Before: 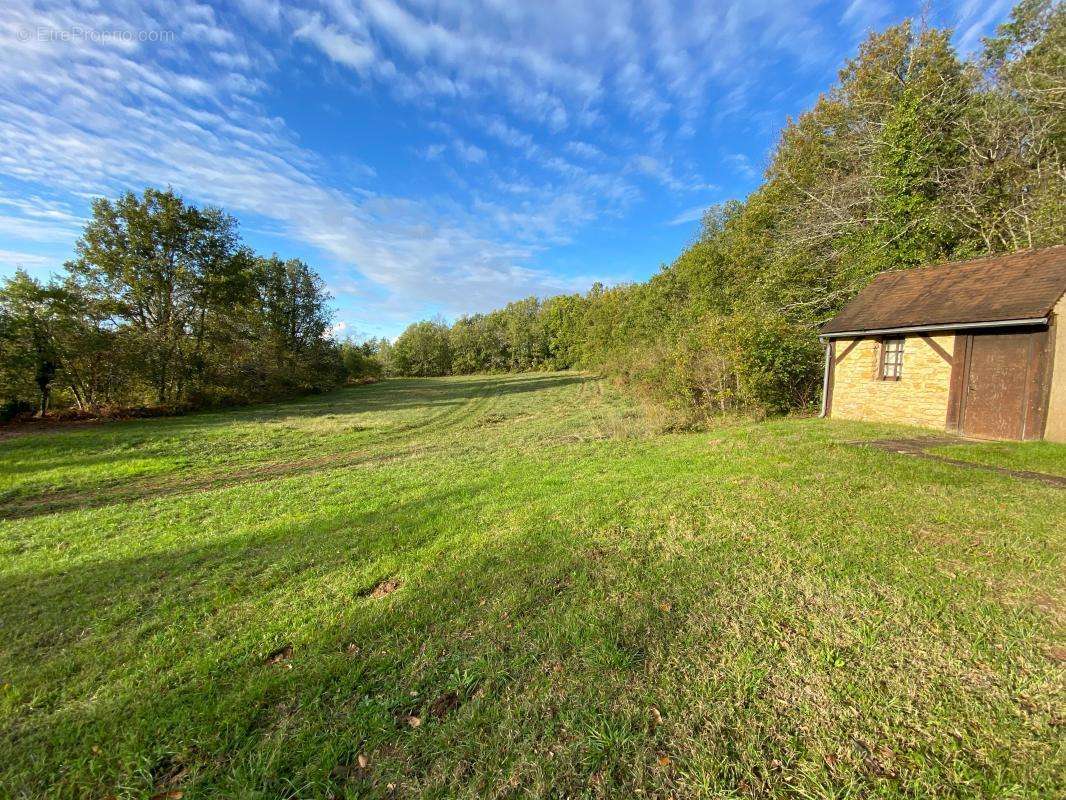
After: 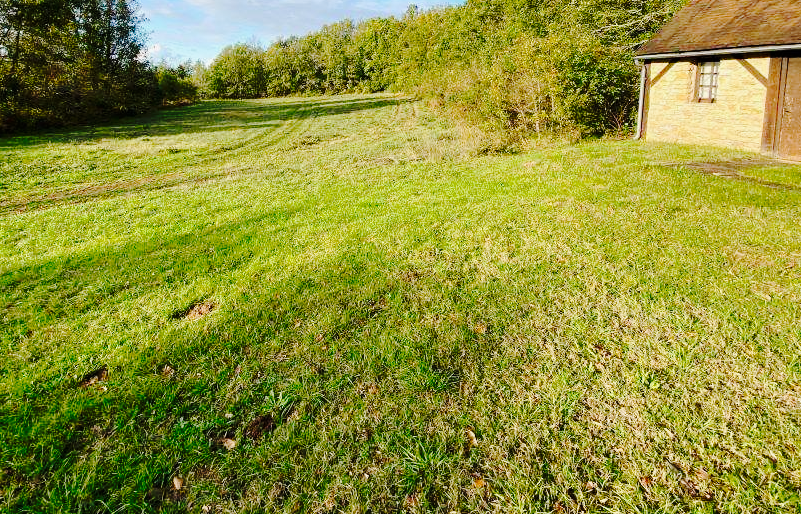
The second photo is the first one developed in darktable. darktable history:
tone curve: curves: ch0 [(0, 0) (0.094, 0.039) (0.243, 0.155) (0.411, 0.482) (0.479, 0.583) (0.654, 0.742) (0.793, 0.851) (0.994, 0.974)]; ch1 [(0, 0) (0.161, 0.092) (0.35, 0.33) (0.392, 0.392) (0.456, 0.456) (0.505, 0.502) (0.537, 0.518) (0.553, 0.53) (0.573, 0.569) (0.718, 0.718) (1, 1)]; ch2 [(0, 0) (0.346, 0.362) (0.411, 0.412) (0.502, 0.502) (0.531, 0.521) (0.576, 0.553) (0.615, 0.621) (1, 1)], preserve colors none
crop and rotate: left 17.436%, top 34.851%, right 7.346%, bottom 0.896%
